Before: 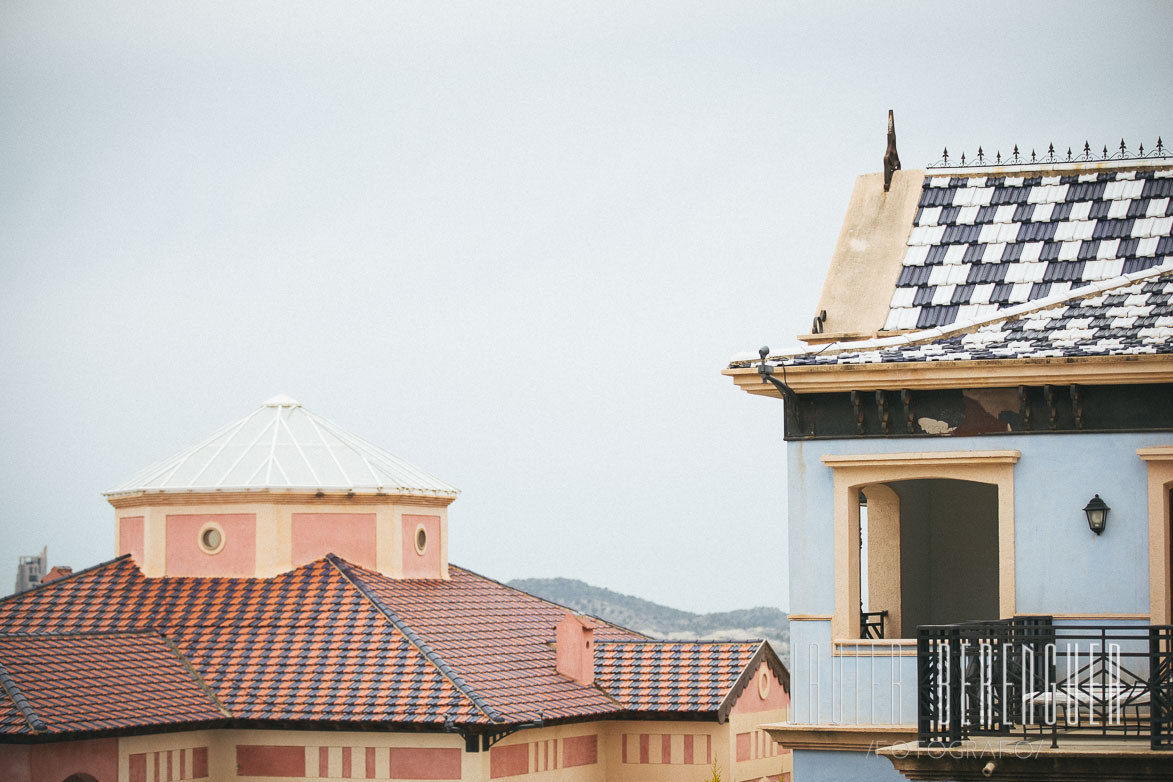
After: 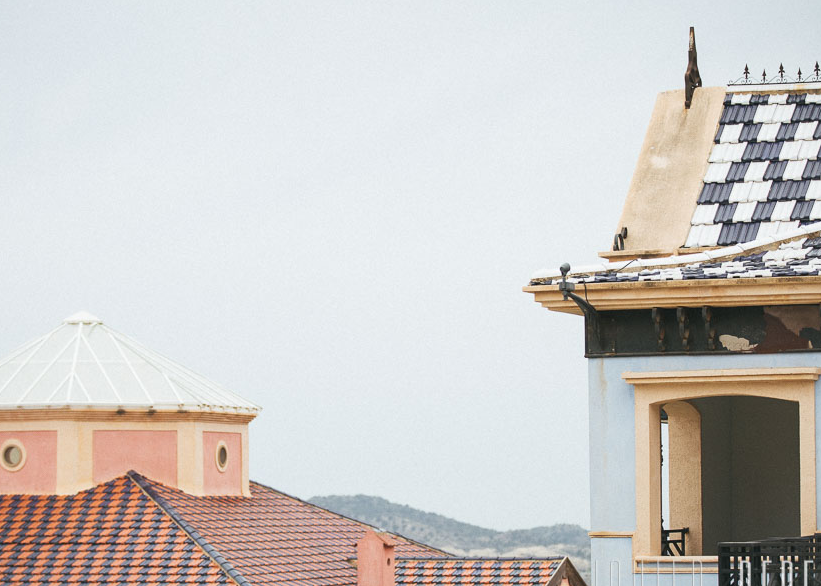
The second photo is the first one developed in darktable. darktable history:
crop and rotate: left 17.009%, top 10.679%, right 12.961%, bottom 14.383%
